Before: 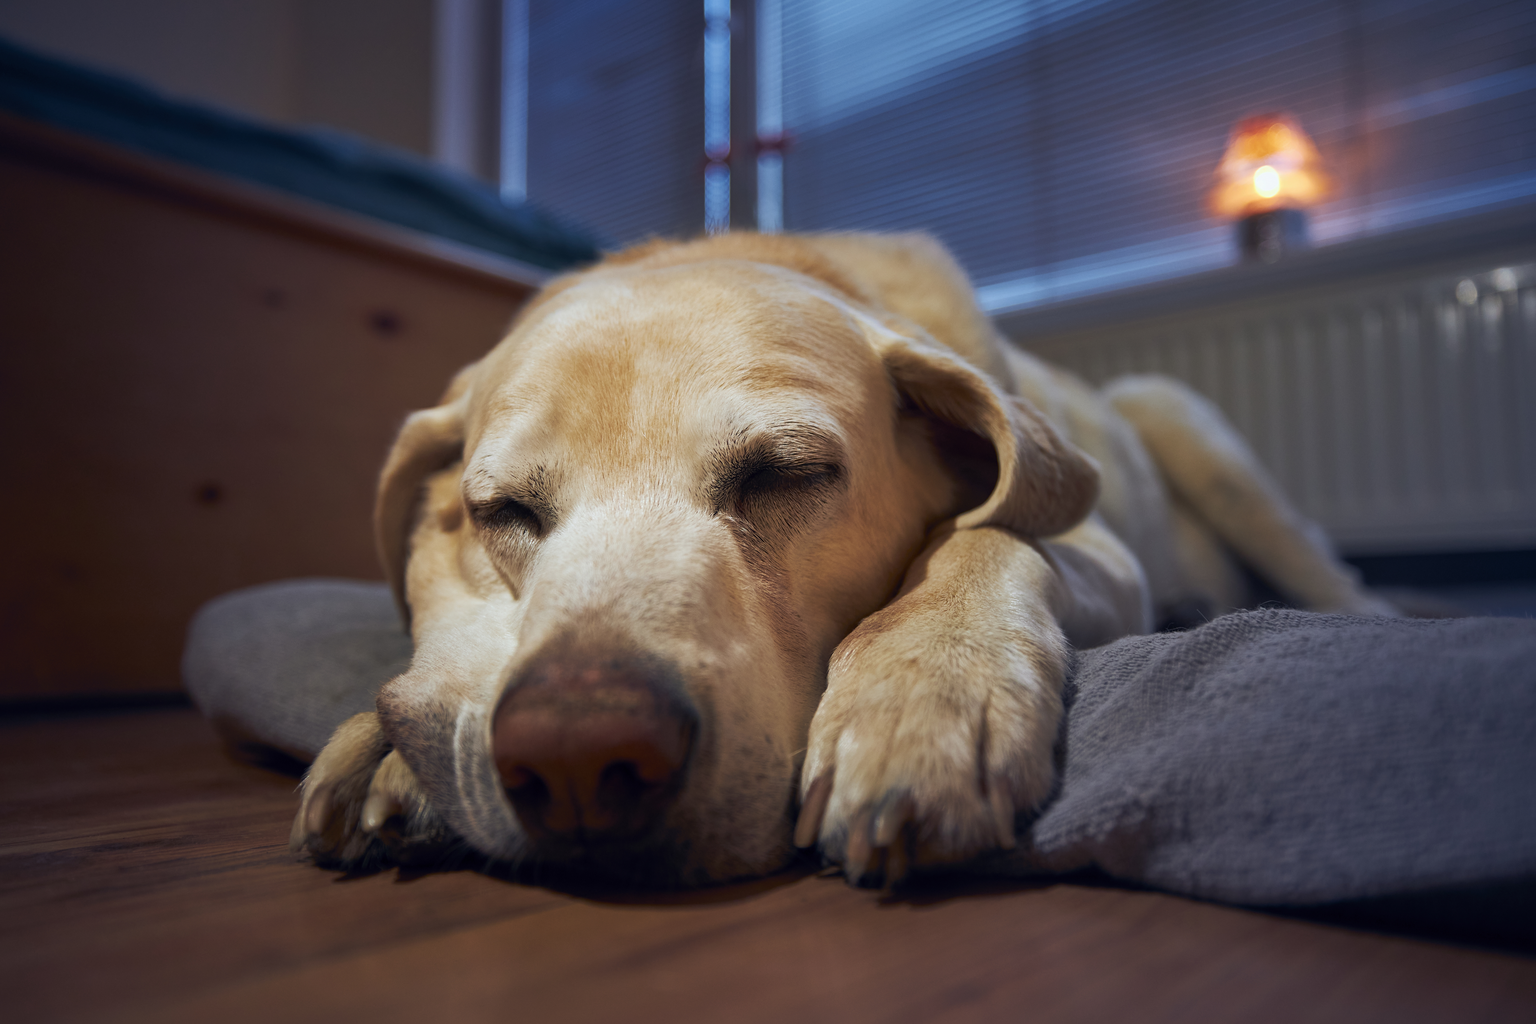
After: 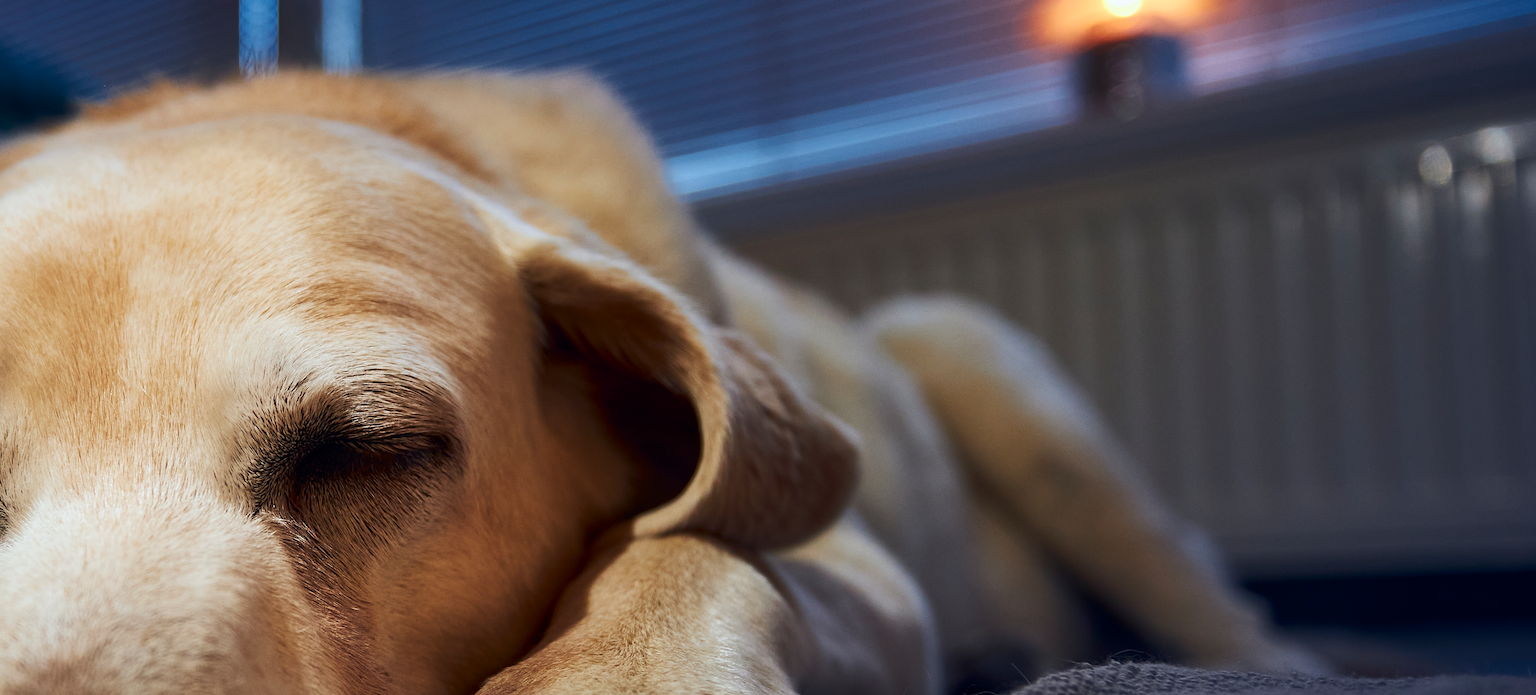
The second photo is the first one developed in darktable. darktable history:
crop: left 36.005%, top 18.293%, right 0.31%, bottom 38.444%
shadows and highlights: radius 93.07, shadows -14.46, white point adjustment 0.23, highlights 31.48, compress 48.23%, highlights color adjustment 52.79%, soften with gaussian
contrast brightness saturation: contrast 0.13, brightness -0.05, saturation 0.16
